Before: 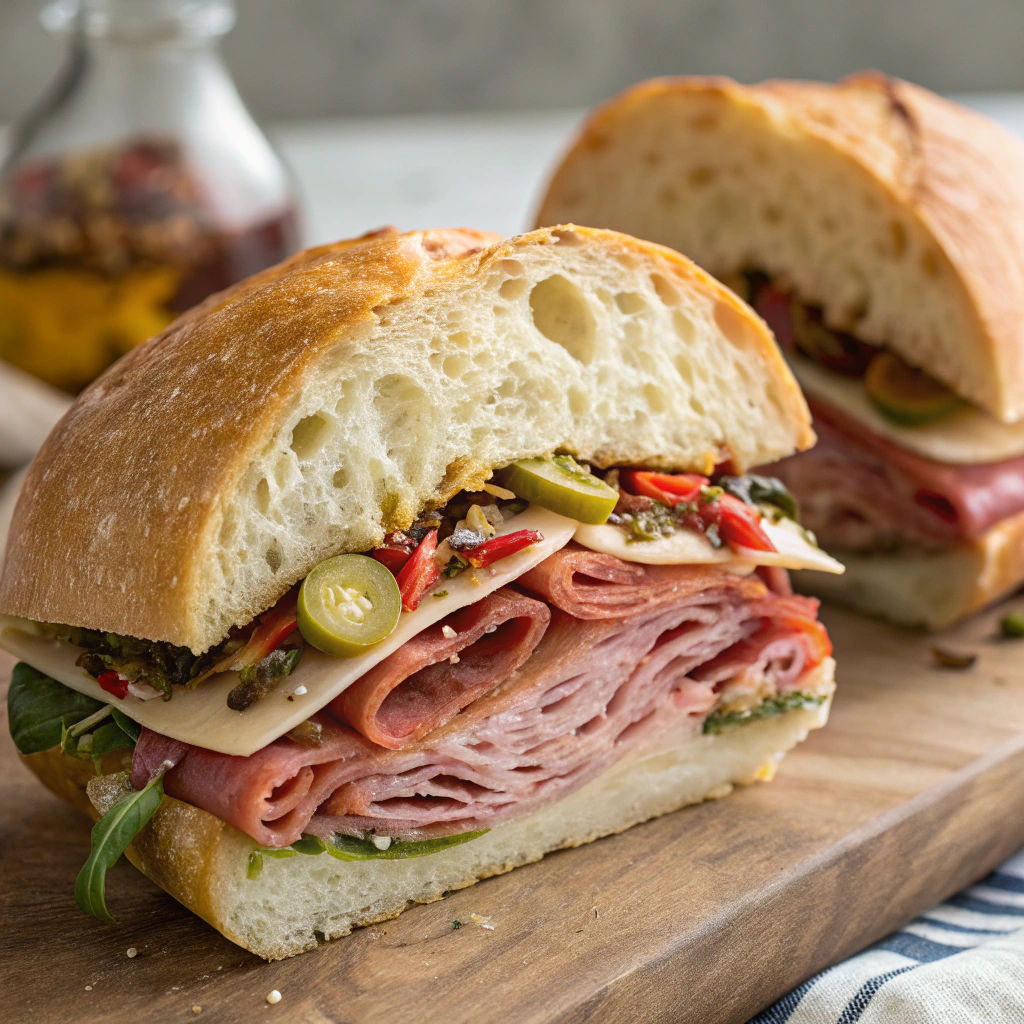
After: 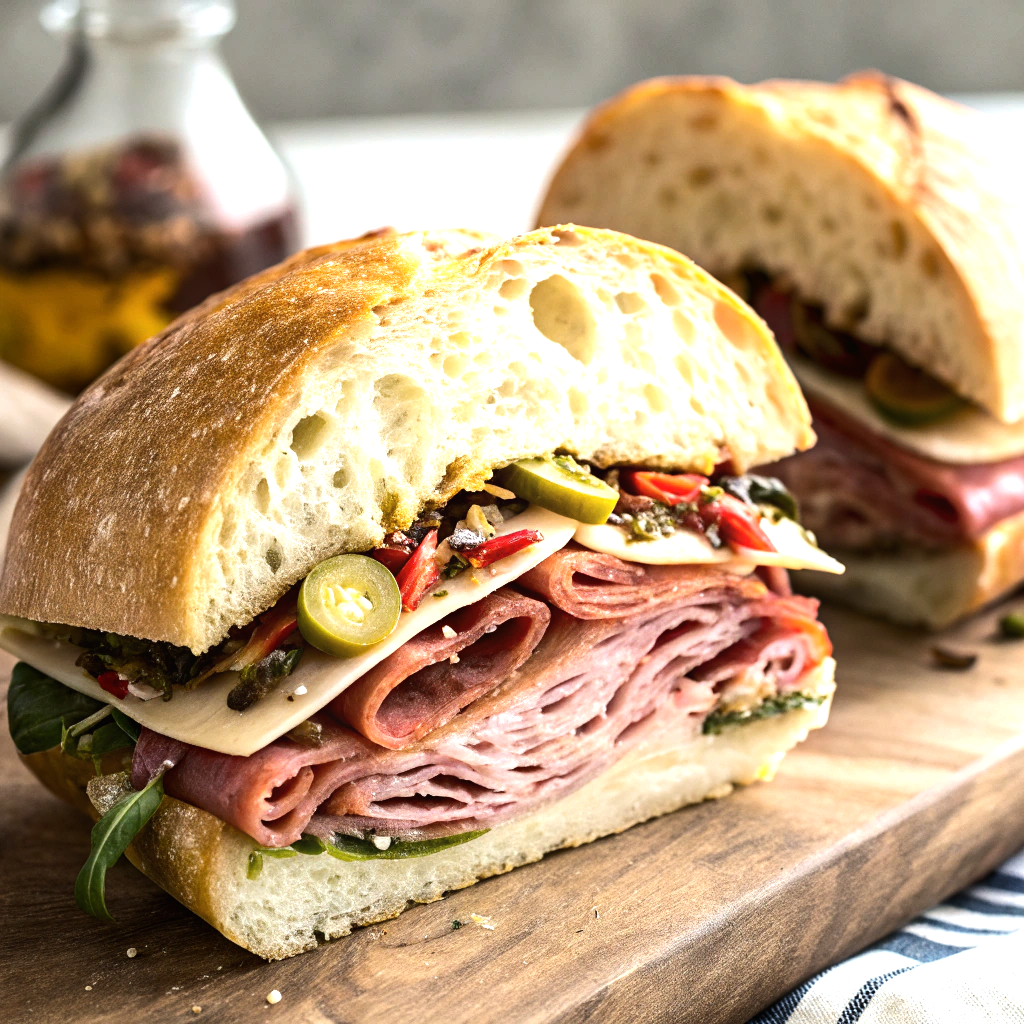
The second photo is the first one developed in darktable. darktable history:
tone equalizer: -8 EV -1.08 EV, -7 EV -0.971 EV, -6 EV -0.836 EV, -5 EV -0.565 EV, -3 EV 0.601 EV, -2 EV 0.866 EV, -1 EV 0.988 EV, +0 EV 1.08 EV, edges refinement/feathering 500, mask exposure compensation -1.57 EV, preserve details no
